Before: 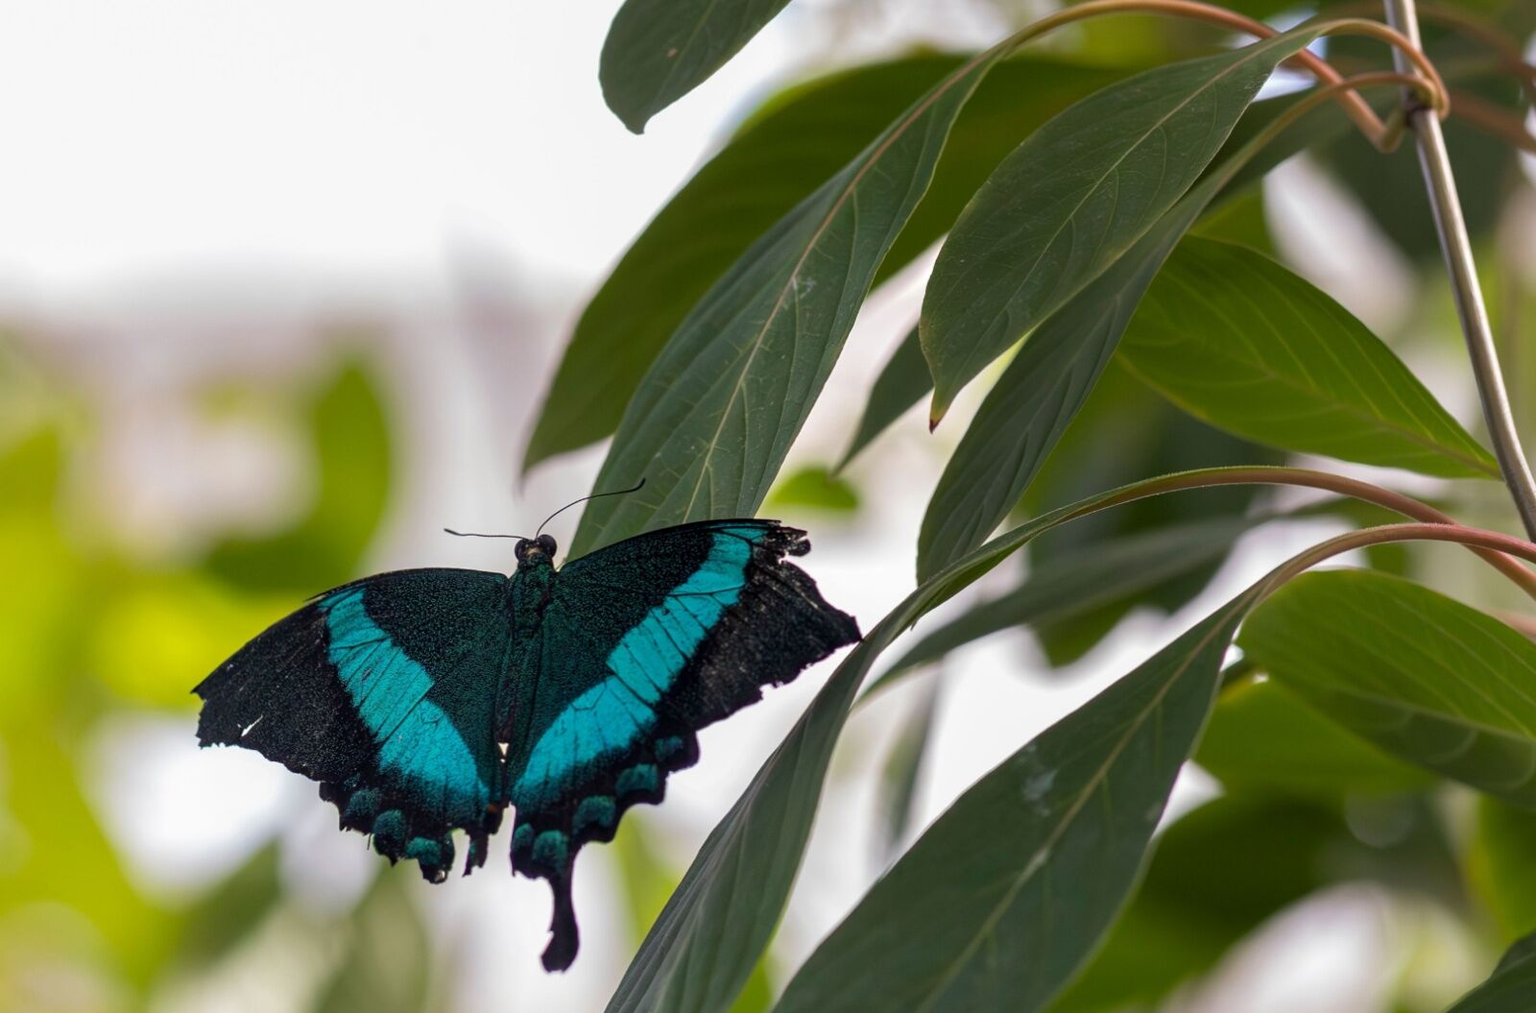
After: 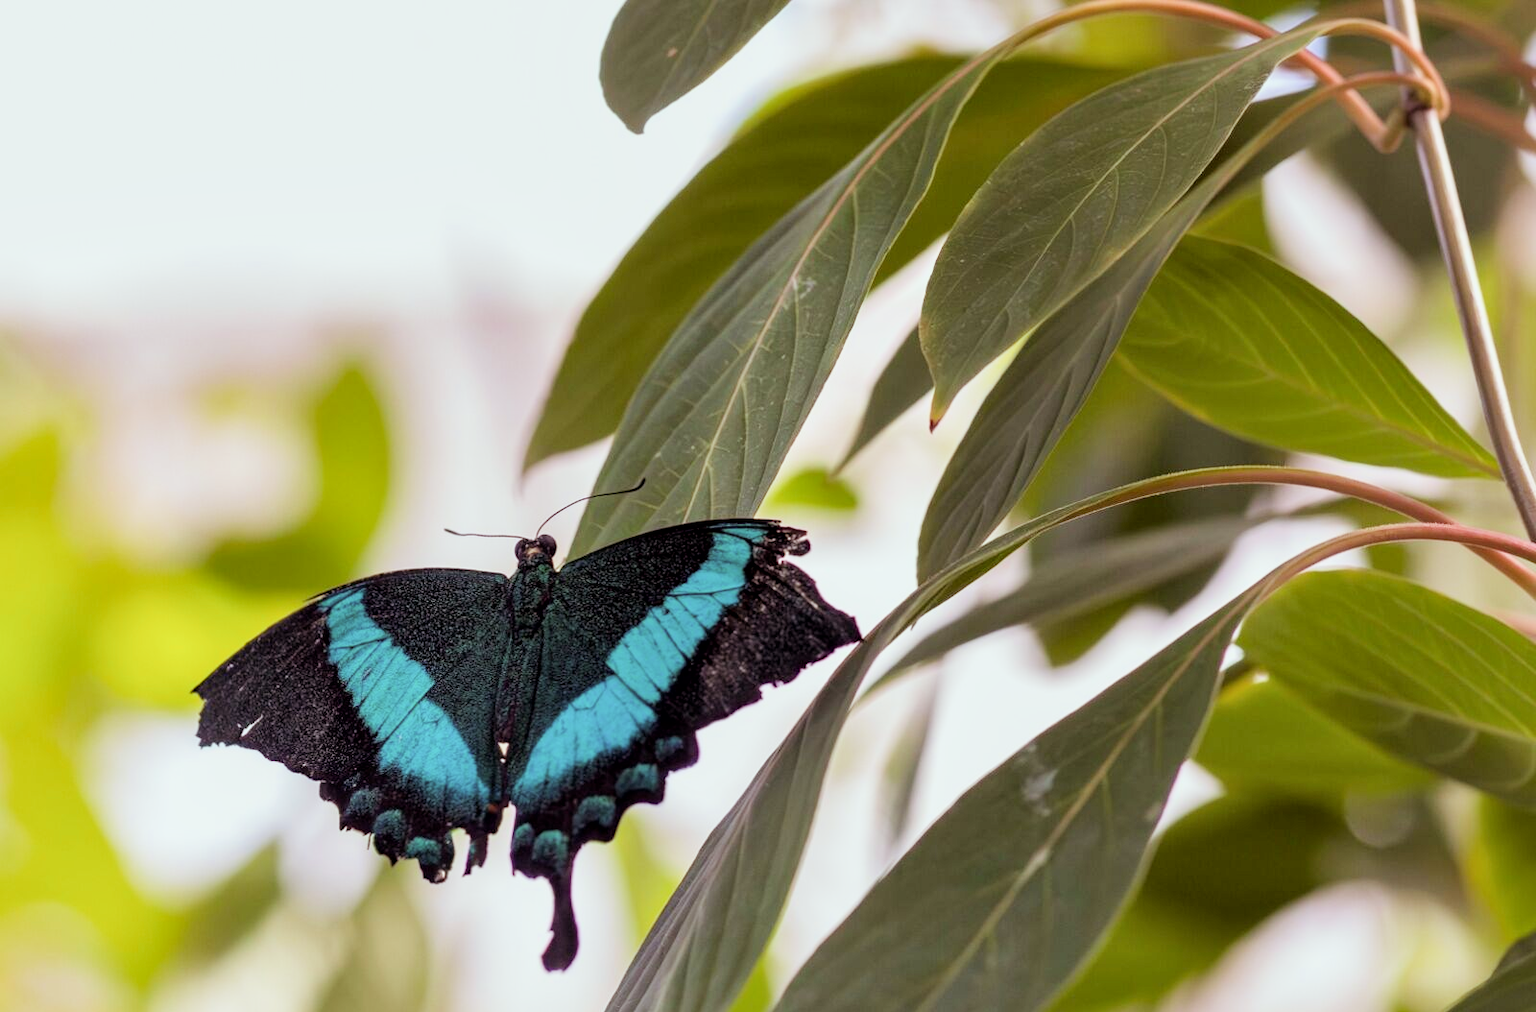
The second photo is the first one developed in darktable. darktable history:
rgb levels: mode RGB, independent channels, levels [[0, 0.474, 1], [0, 0.5, 1], [0, 0.5, 1]]
filmic rgb: black relative exposure -7.65 EV, white relative exposure 4.56 EV, hardness 3.61, contrast 1.05
exposure: exposure 1 EV, compensate highlight preservation false
local contrast: mode bilateral grid, contrast 20, coarseness 50, detail 120%, midtone range 0.2
